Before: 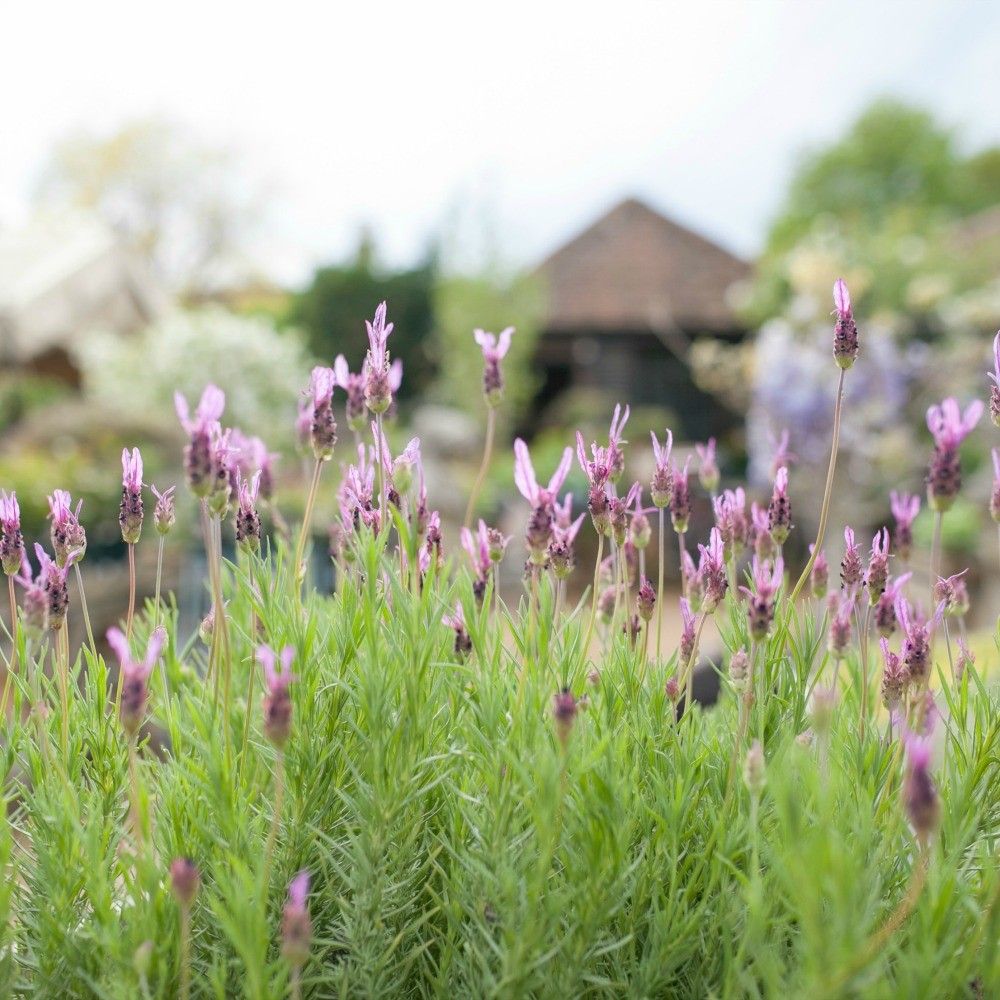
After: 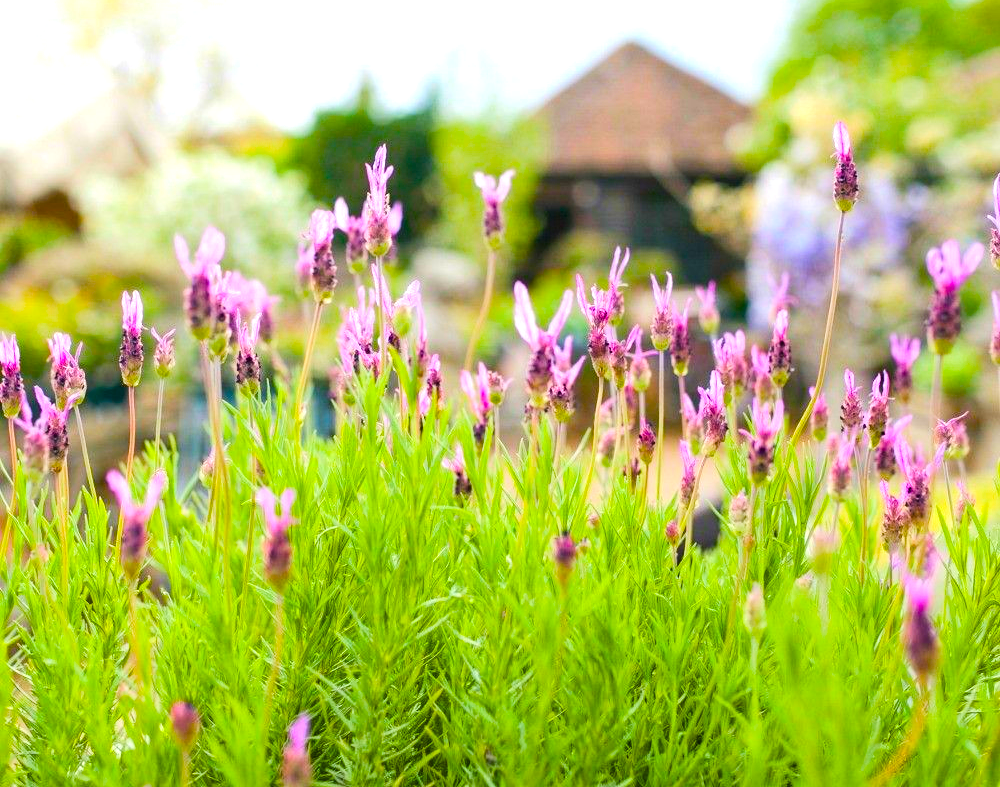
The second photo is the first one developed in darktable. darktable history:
crop and rotate: top 15.774%, bottom 5.506%
tone equalizer: -8 EV 0.25 EV, -7 EV 0.417 EV, -6 EV 0.417 EV, -5 EV 0.25 EV, -3 EV -0.25 EV, -2 EV -0.417 EV, -1 EV -0.417 EV, +0 EV -0.25 EV, edges refinement/feathering 500, mask exposure compensation -1.57 EV, preserve details guided filter
tone curve: curves: ch0 [(0, 0) (0.055, 0.031) (0.282, 0.215) (0.729, 0.785) (1, 1)], color space Lab, linked channels, preserve colors none
exposure: exposure 0.2 EV, compensate highlight preservation false
color balance rgb: linear chroma grading › global chroma 25%, perceptual saturation grading › global saturation 45%, perceptual saturation grading › highlights -50%, perceptual saturation grading › shadows 30%, perceptual brilliance grading › global brilliance 18%, global vibrance 40%
